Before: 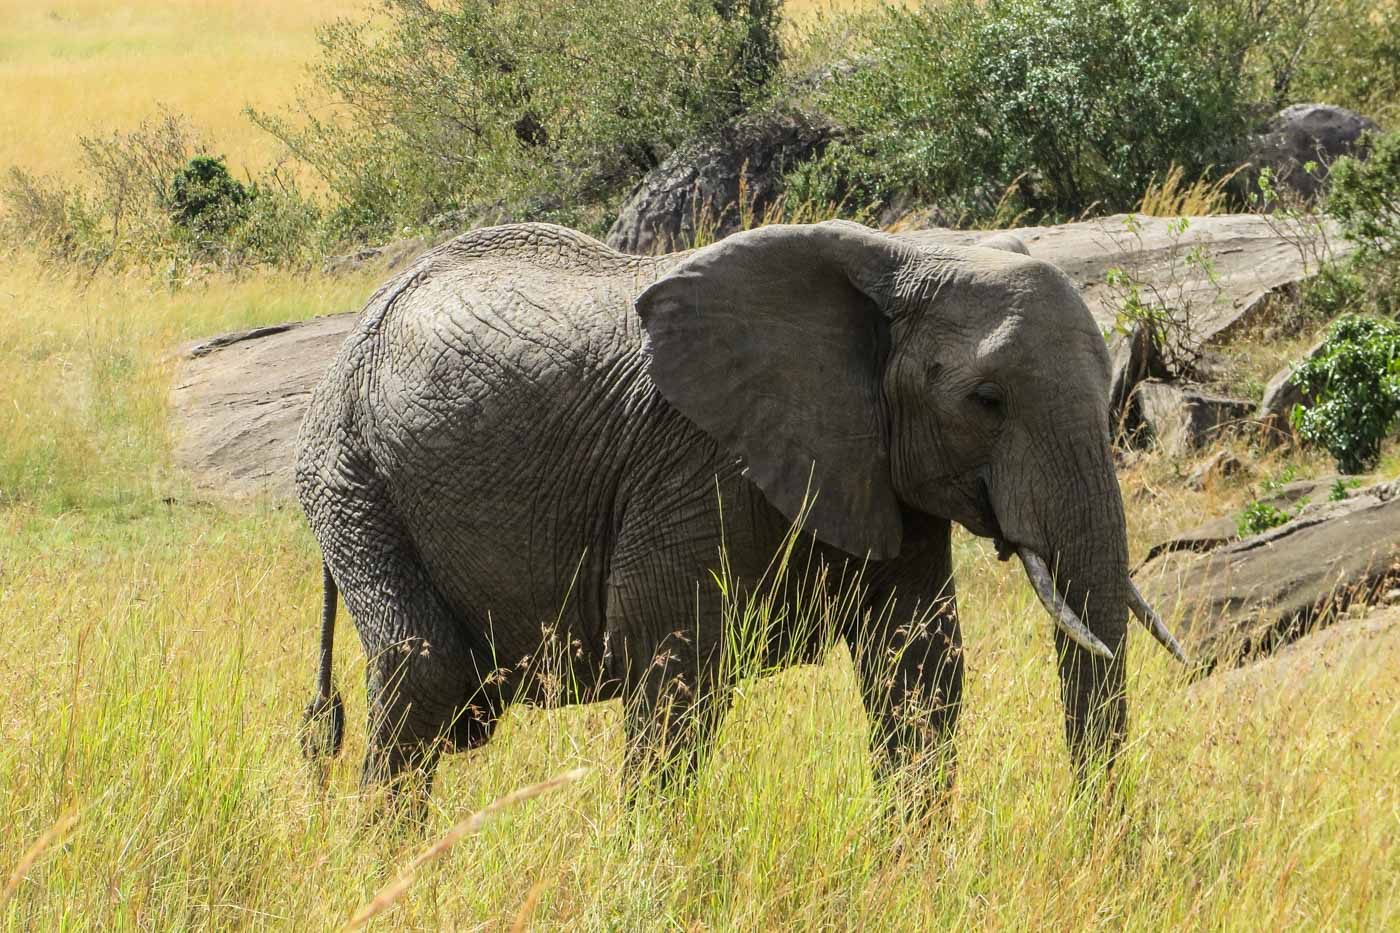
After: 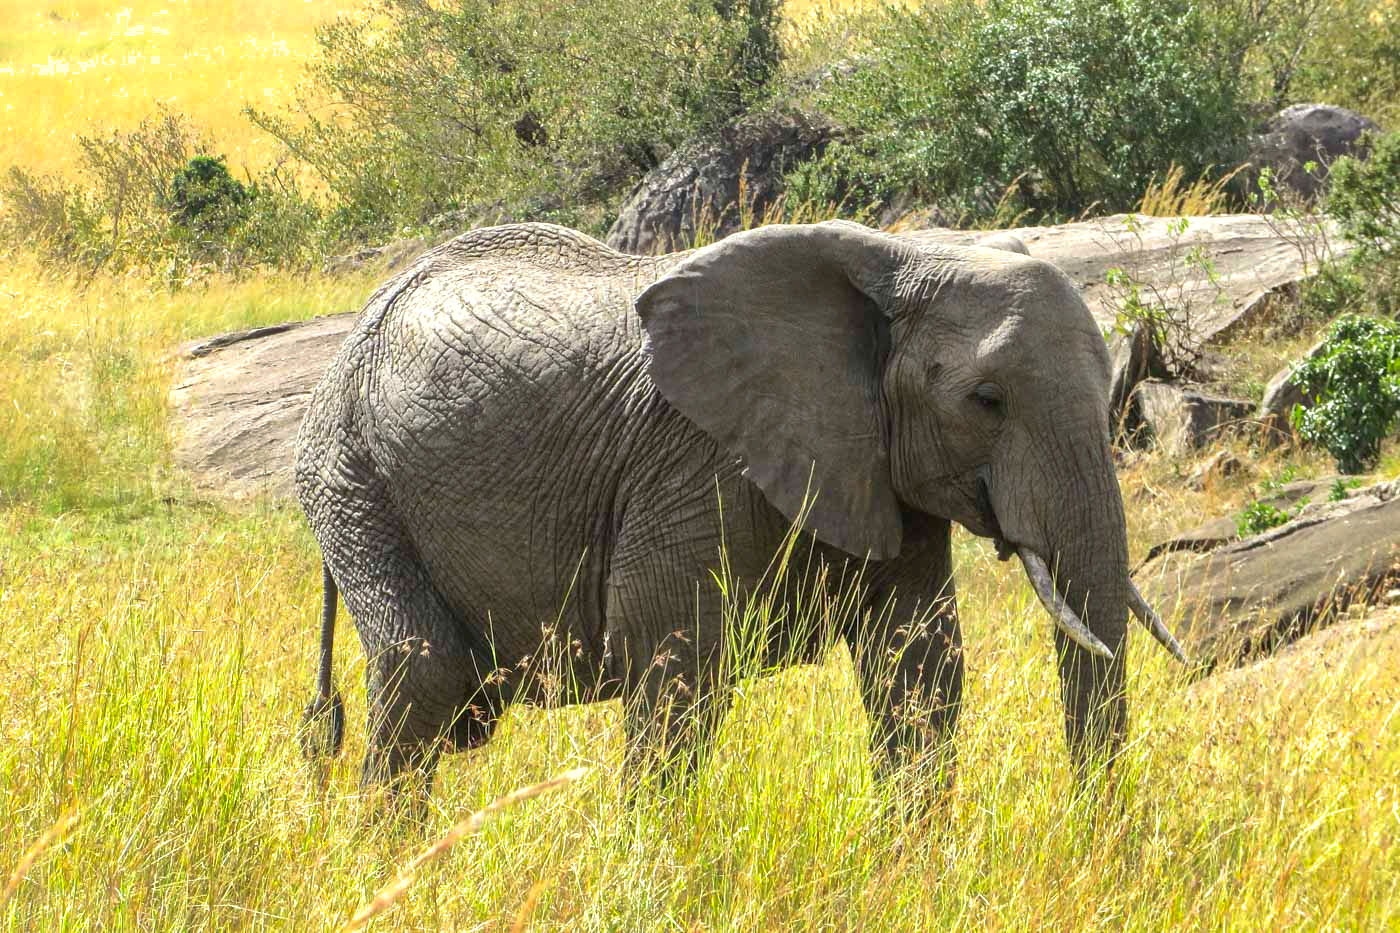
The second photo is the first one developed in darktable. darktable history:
exposure: exposure 0.524 EV, compensate highlight preservation false
shadows and highlights: on, module defaults
